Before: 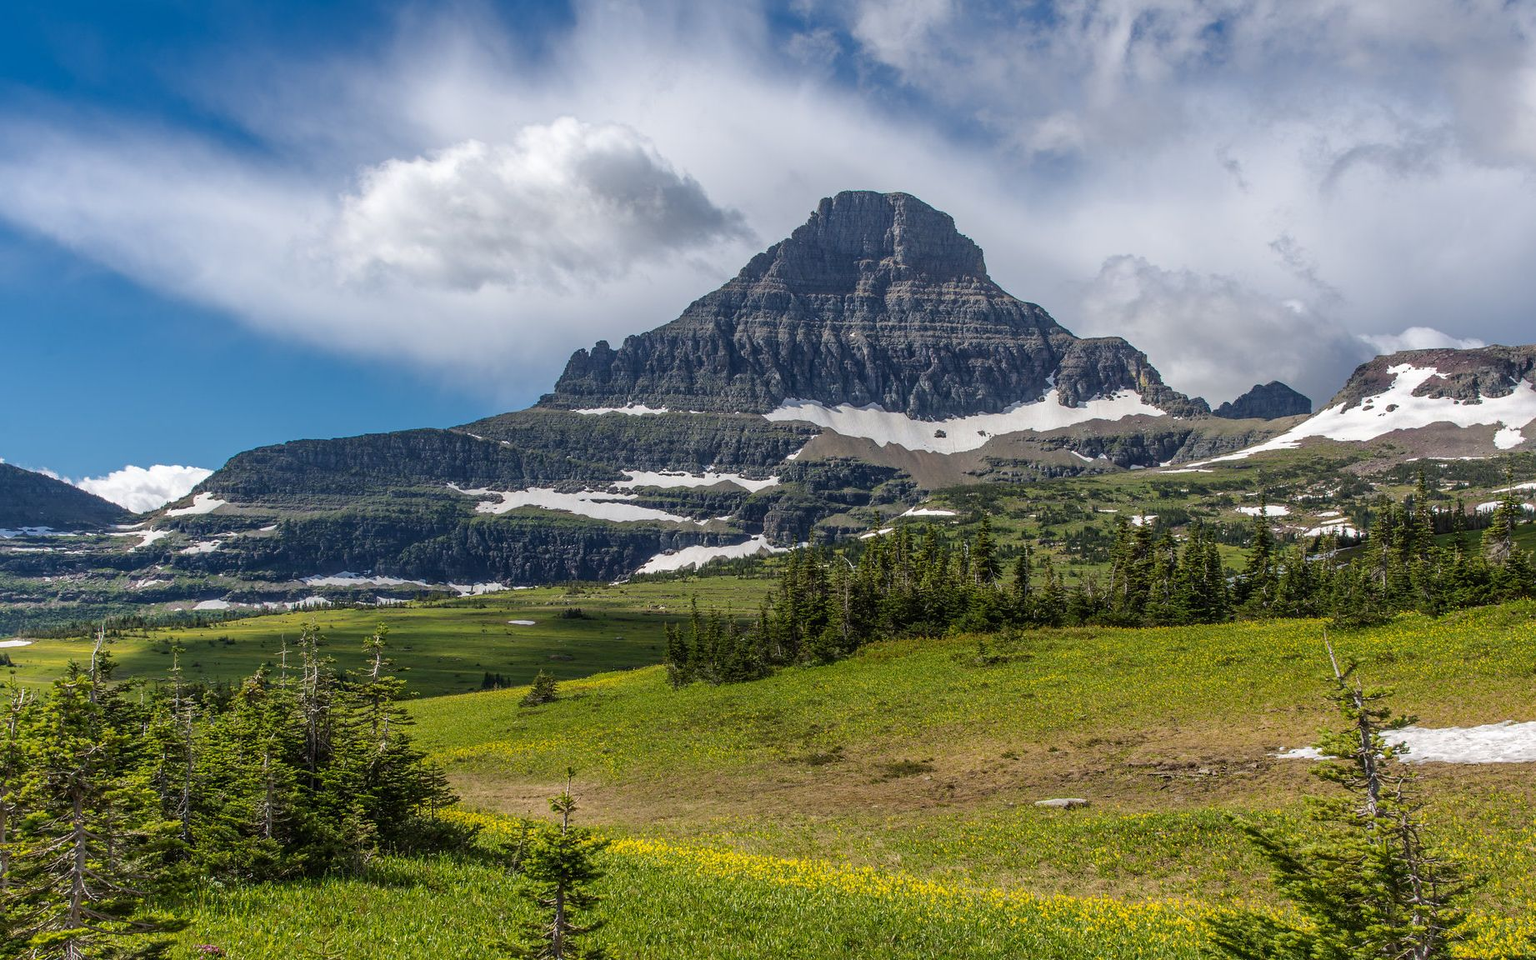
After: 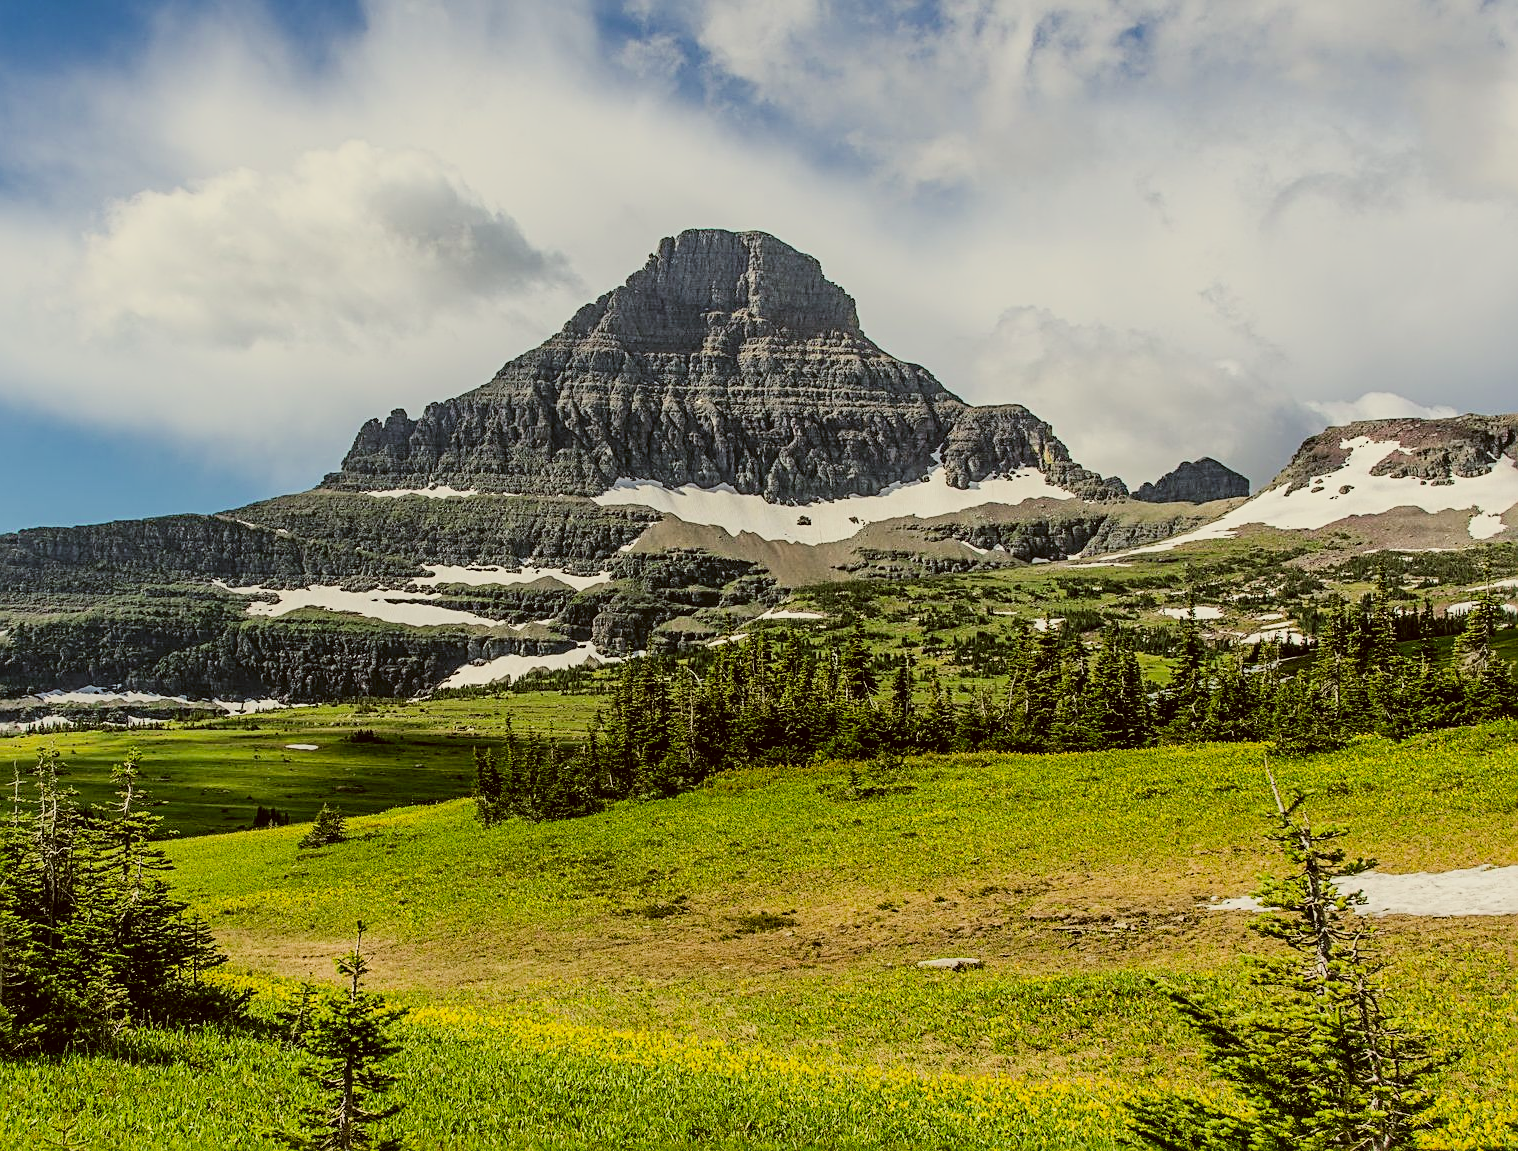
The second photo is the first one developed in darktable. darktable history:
color correction: highlights a* -1.22, highlights b* 10.6, shadows a* 0.392, shadows b* 19.47
filmic rgb: black relative exposure -6.07 EV, white relative exposure 6.96 EV, hardness 2.26
contrast brightness saturation: contrast 0.195, brightness 0.157, saturation 0.218
crop: left 17.63%, bottom 0.041%
sharpen: radius 2.776
